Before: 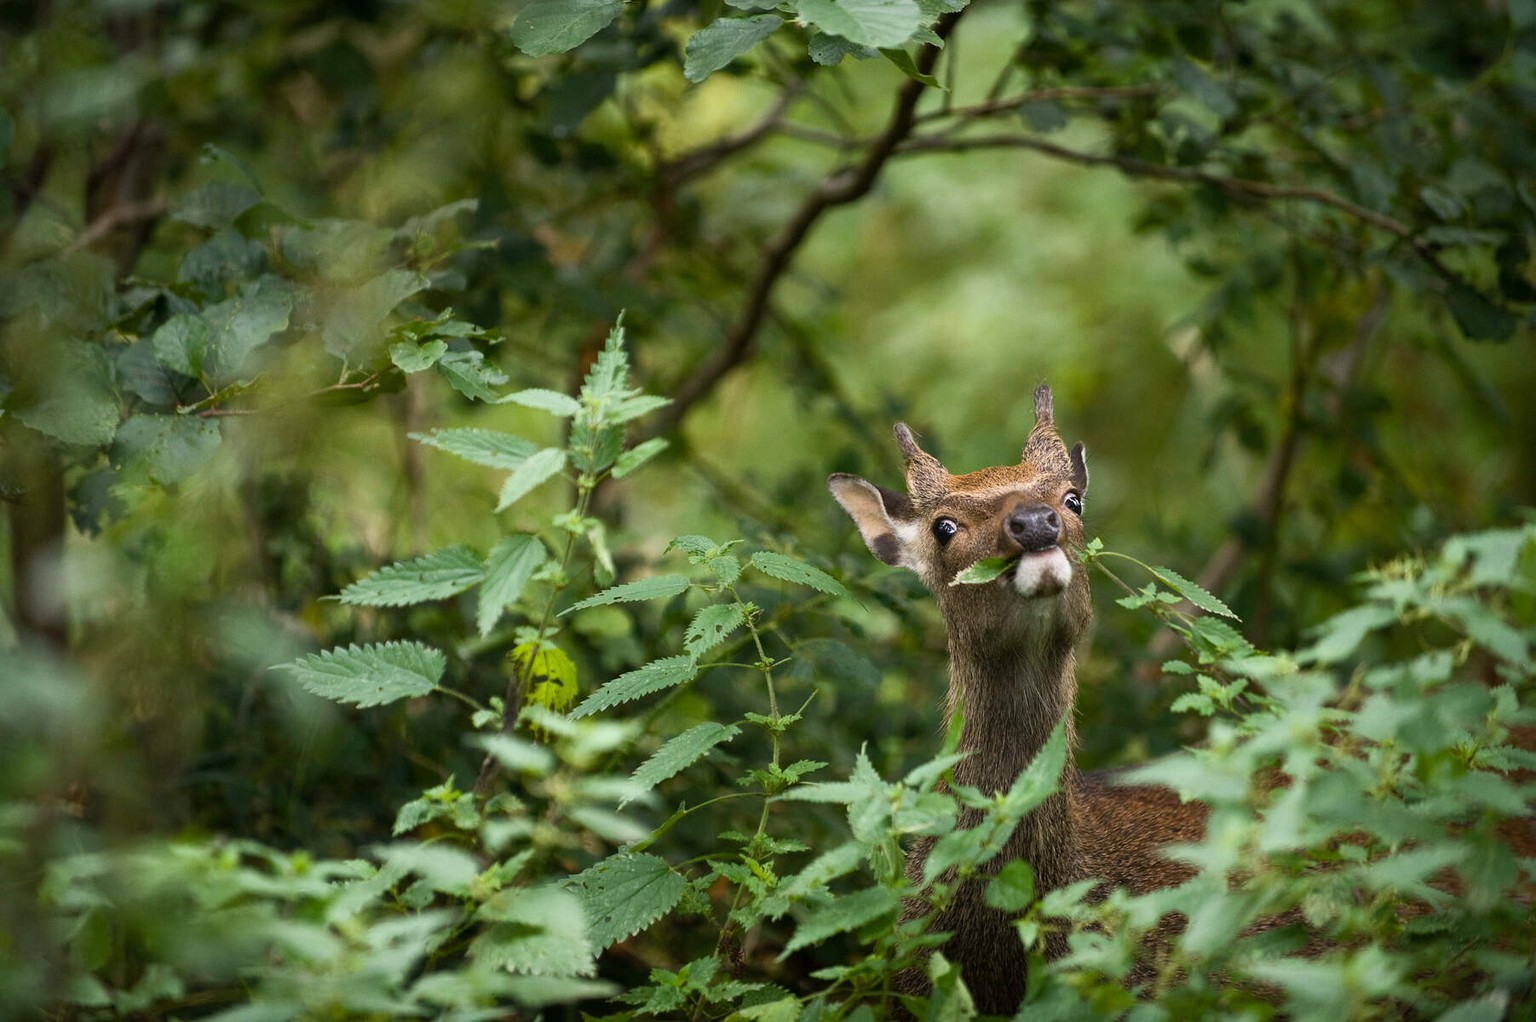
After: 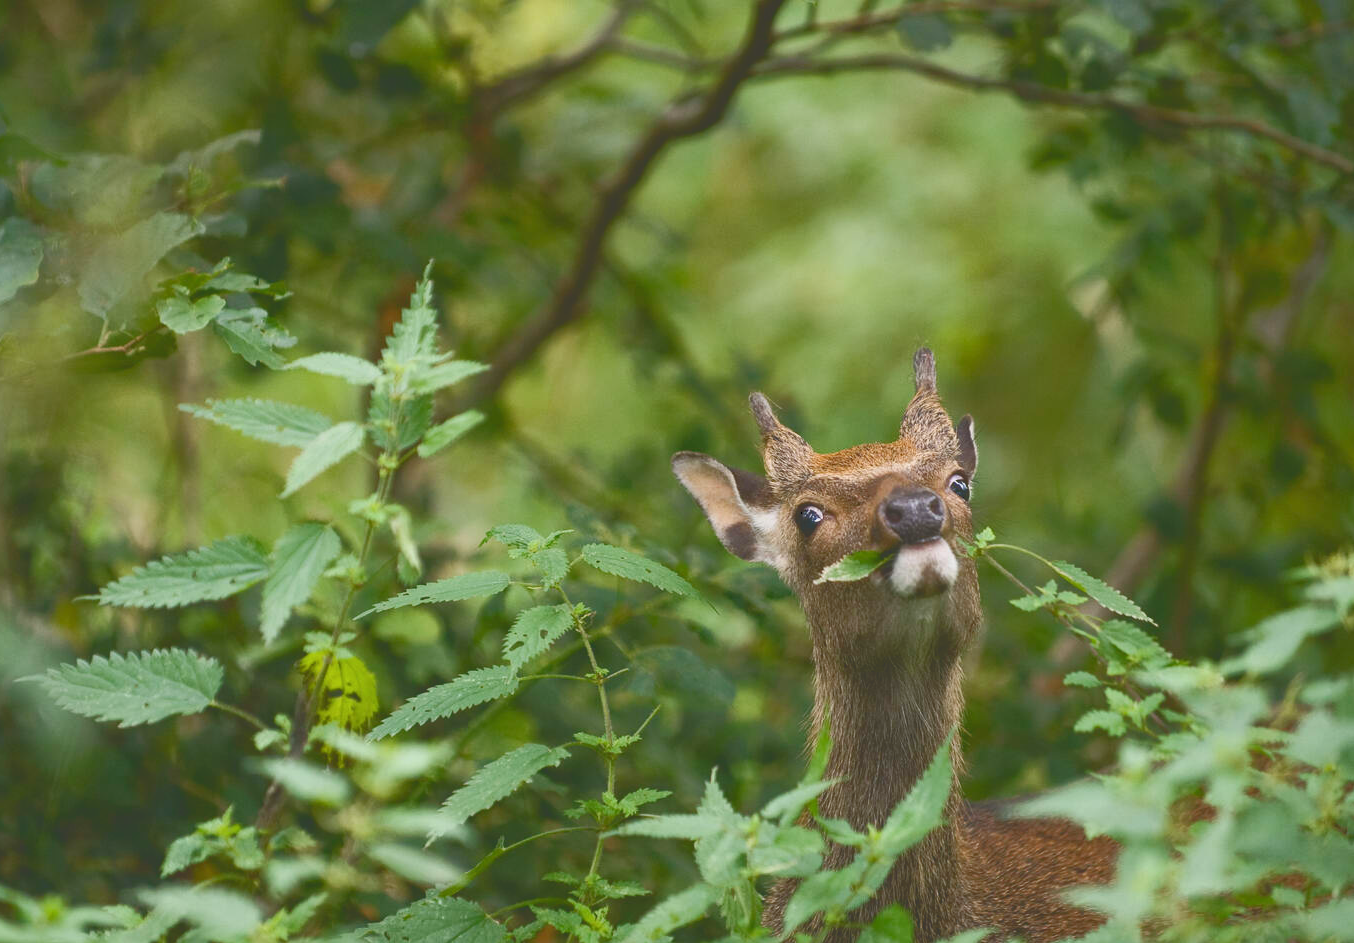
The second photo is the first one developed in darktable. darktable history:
contrast brightness saturation: contrast 0.101, brightness 0.026, saturation 0.087
crop: left 16.66%, top 8.741%, right 8.205%, bottom 12.621%
tone curve: curves: ch0 [(0, 0) (0.003, 0.224) (0.011, 0.229) (0.025, 0.234) (0.044, 0.242) (0.069, 0.249) (0.1, 0.256) (0.136, 0.265) (0.177, 0.285) (0.224, 0.304) (0.277, 0.337) (0.335, 0.385) (0.399, 0.435) (0.468, 0.507) (0.543, 0.59) (0.623, 0.674) (0.709, 0.763) (0.801, 0.852) (0.898, 0.931) (1, 1)], color space Lab, independent channels, preserve colors none
tone equalizer: -8 EV 0.265 EV, -7 EV 0.383 EV, -6 EV 0.441 EV, -5 EV 0.214 EV, -3 EV -0.282 EV, -2 EV -0.414 EV, -1 EV -0.412 EV, +0 EV -0.258 EV, edges refinement/feathering 500, mask exposure compensation -1.57 EV, preserve details no
base curve: curves: ch0 [(0, 0) (0.283, 0.295) (1, 1)], preserve colors none
